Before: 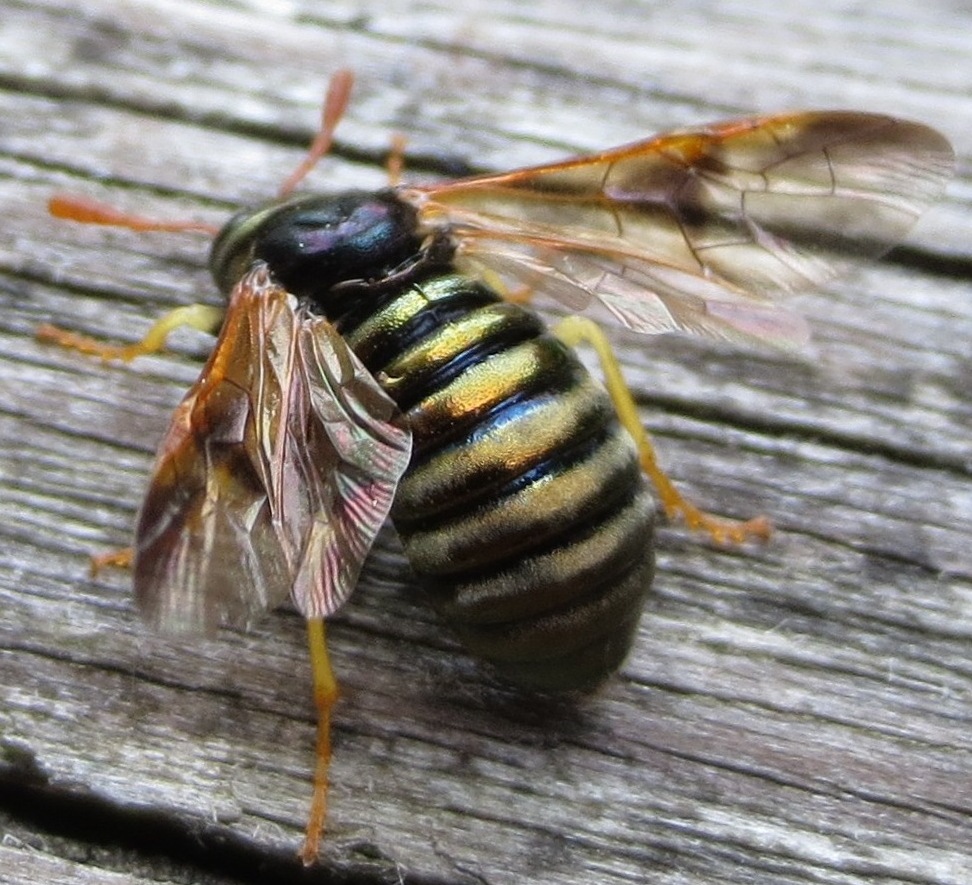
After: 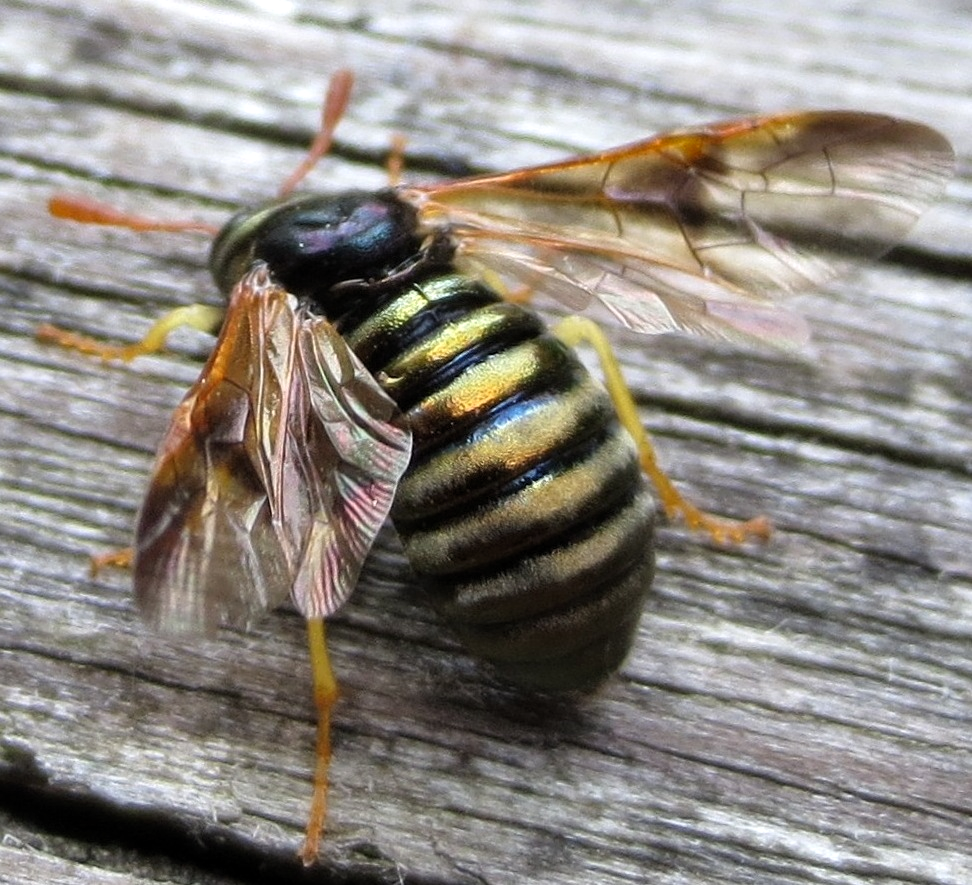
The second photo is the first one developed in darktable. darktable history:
levels: black 0.095%, levels [0.016, 0.484, 0.953]
shadows and highlights: shadows 32.26, highlights -32.07, soften with gaussian
